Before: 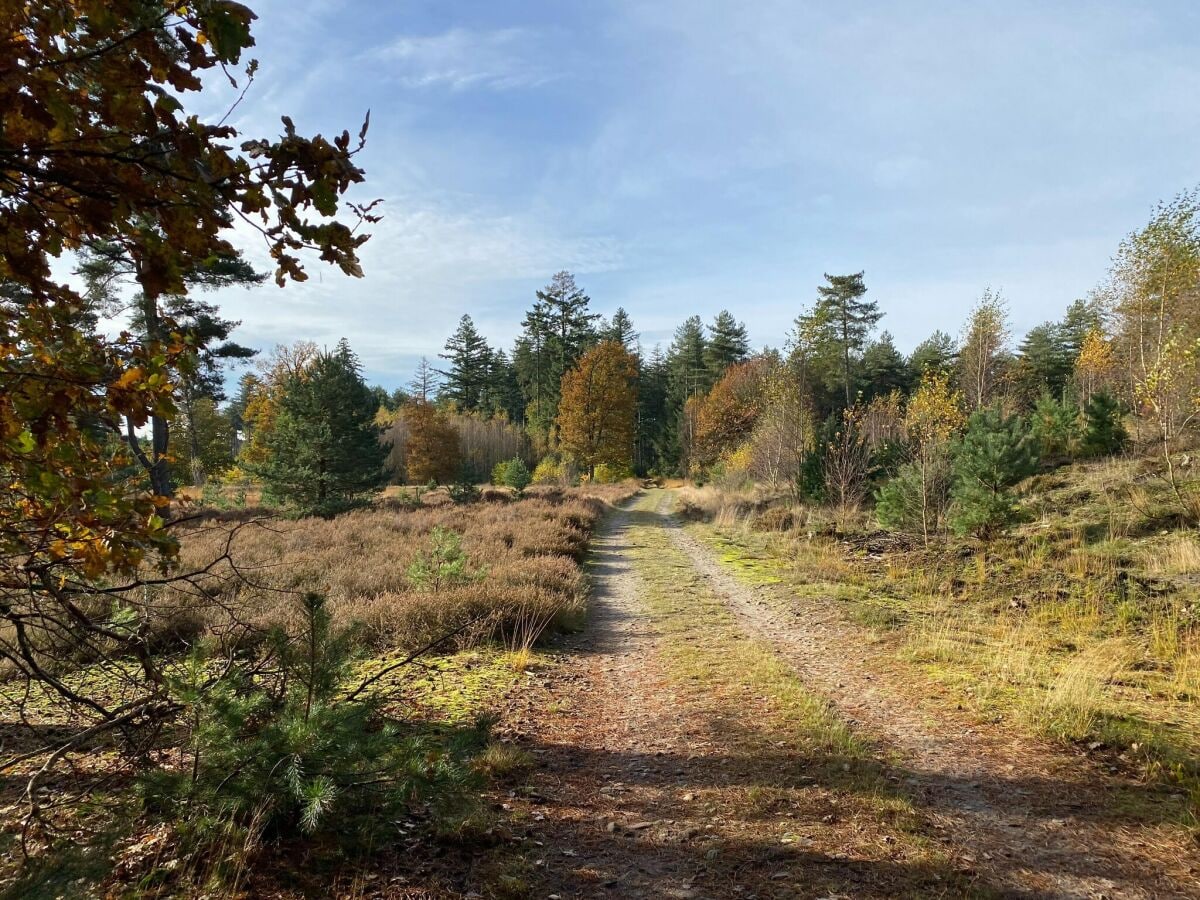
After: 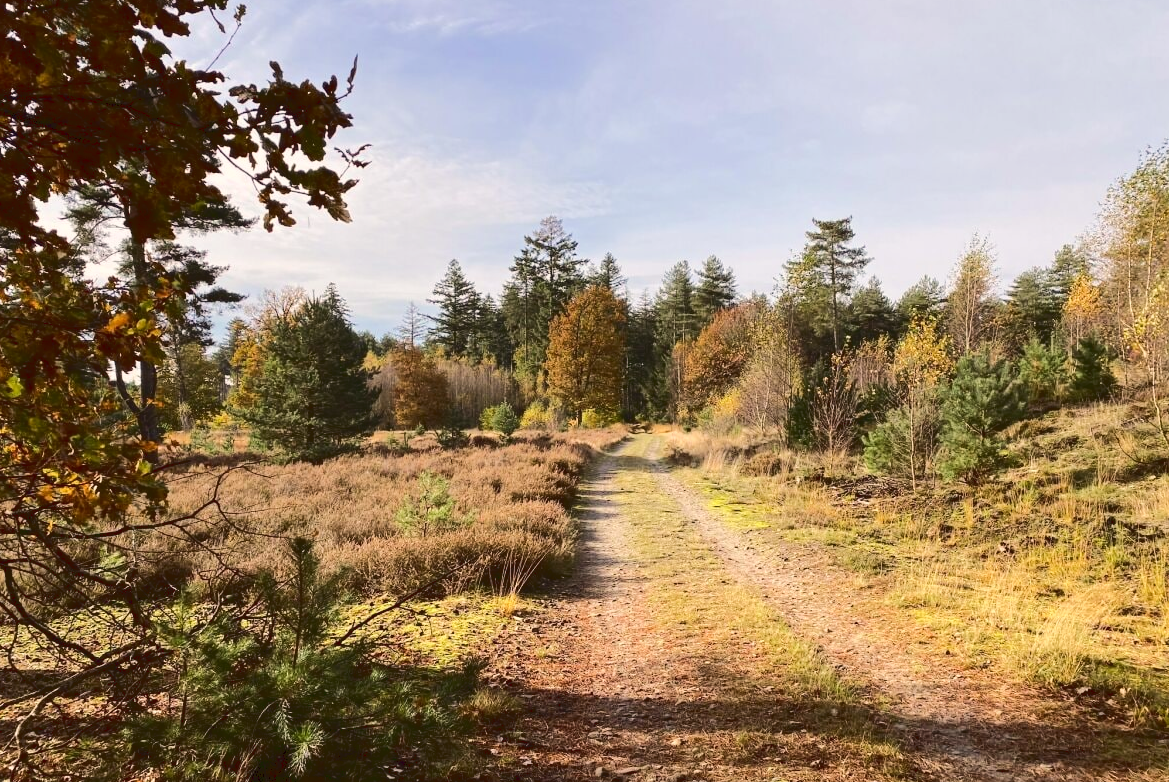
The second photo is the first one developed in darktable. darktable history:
tone curve: curves: ch0 [(0, 0) (0.003, 0.076) (0.011, 0.081) (0.025, 0.084) (0.044, 0.092) (0.069, 0.1) (0.1, 0.117) (0.136, 0.144) (0.177, 0.186) (0.224, 0.237) (0.277, 0.306) (0.335, 0.39) (0.399, 0.494) (0.468, 0.574) (0.543, 0.666) (0.623, 0.722) (0.709, 0.79) (0.801, 0.855) (0.898, 0.926) (1, 1)]
crop: left 1.069%, top 6.201%, right 1.501%, bottom 6.805%
color correction: highlights a* 6.75, highlights b* 7.51, shadows a* 6.1, shadows b* 7.35, saturation 0.921
